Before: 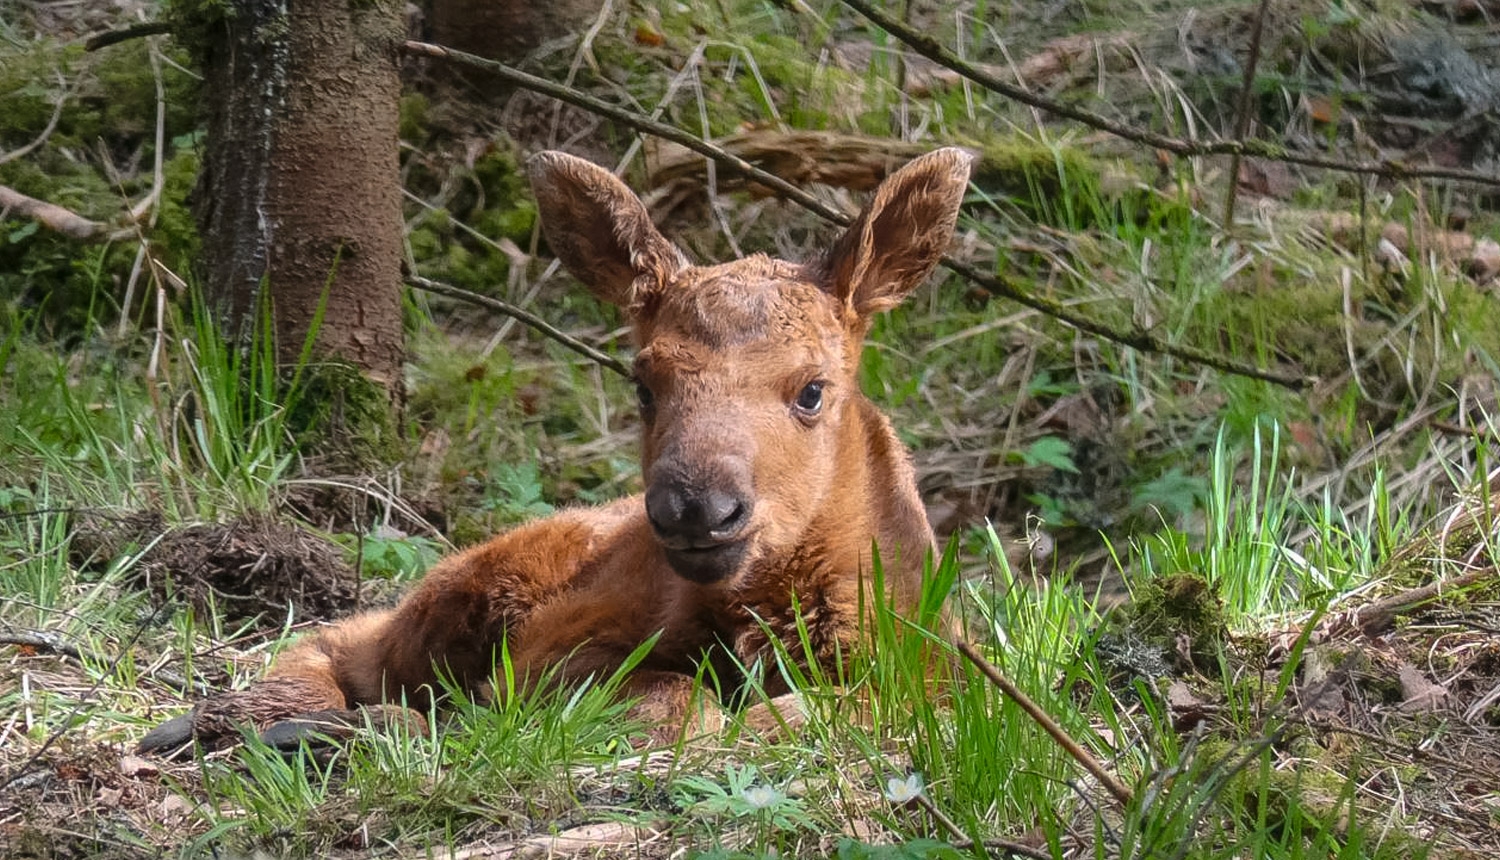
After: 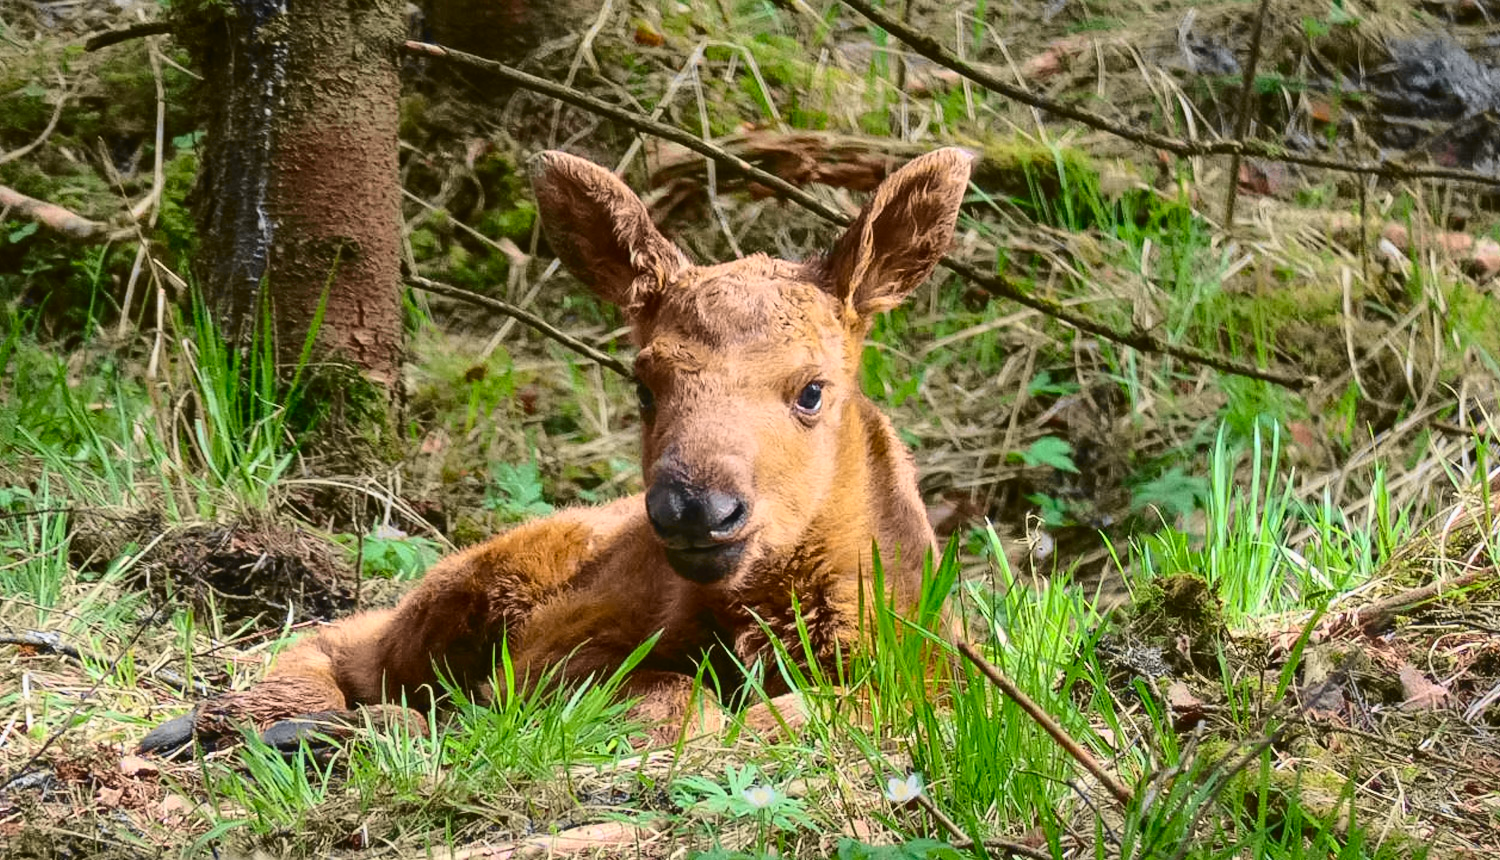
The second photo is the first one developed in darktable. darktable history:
tone curve: curves: ch0 [(0, 0.023) (0.103, 0.087) (0.277, 0.28) (0.46, 0.554) (0.569, 0.68) (0.735, 0.843) (0.994, 0.984)]; ch1 [(0, 0) (0.323, 0.284) (0.446, 0.419) (0.488, 0.497) (0.512, 0.503) (0.535, 0.556) (0.58, 0.575) (0.698, 0.732) (1, 1)]; ch2 [(0, 0) (0.369, 0.388) (0.421, 0.449) (0.478, 0.477) (0.502, 0.501) (0.526, 0.567) (0.573, 0.601) (0.656, 0.713) (1, 1)], color space Lab, independent channels, preserve colors none
